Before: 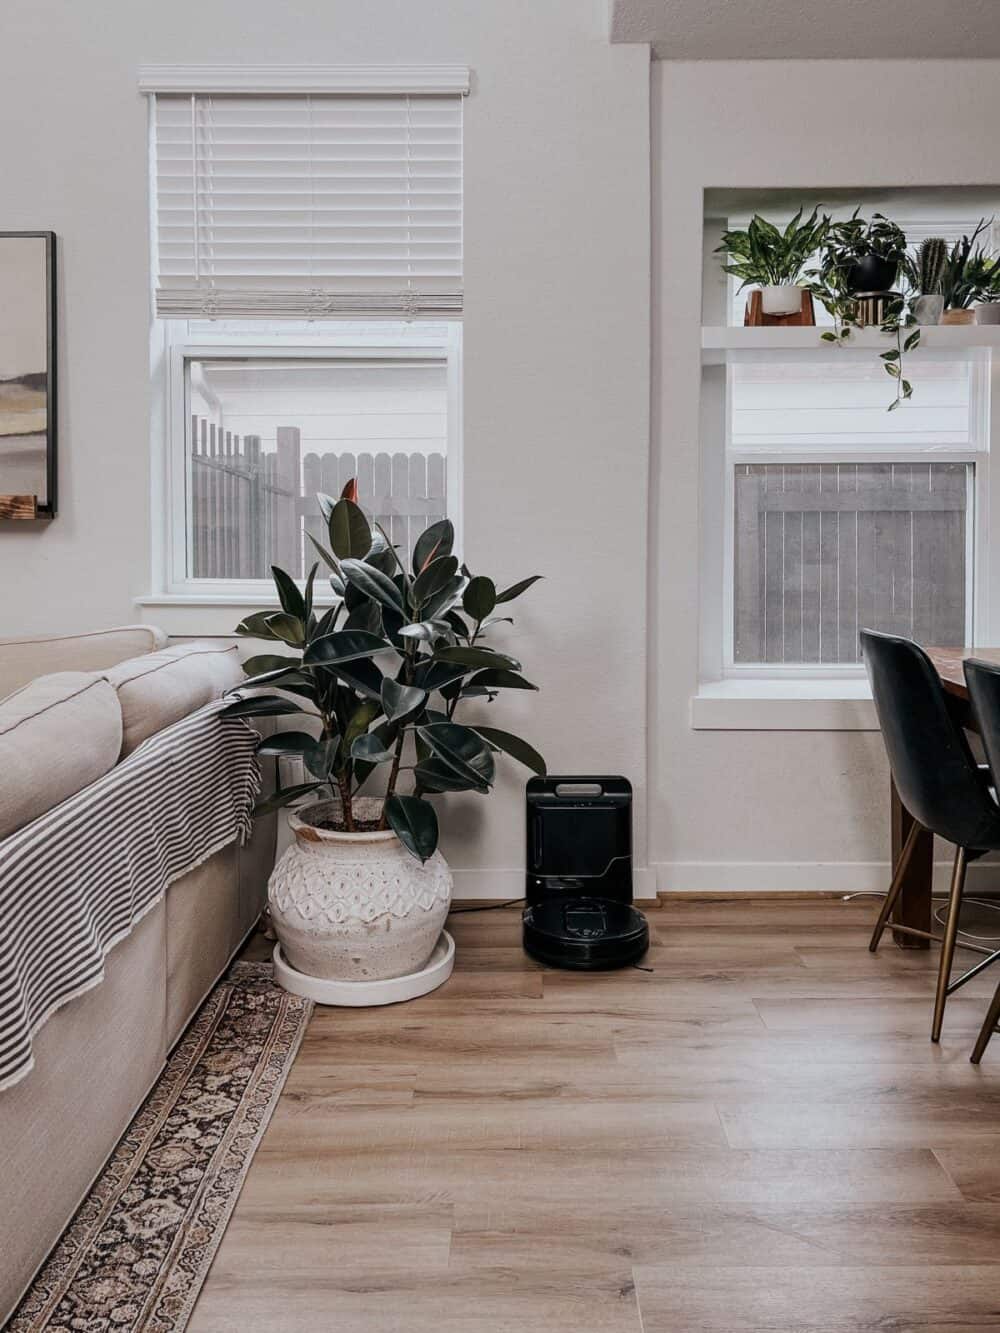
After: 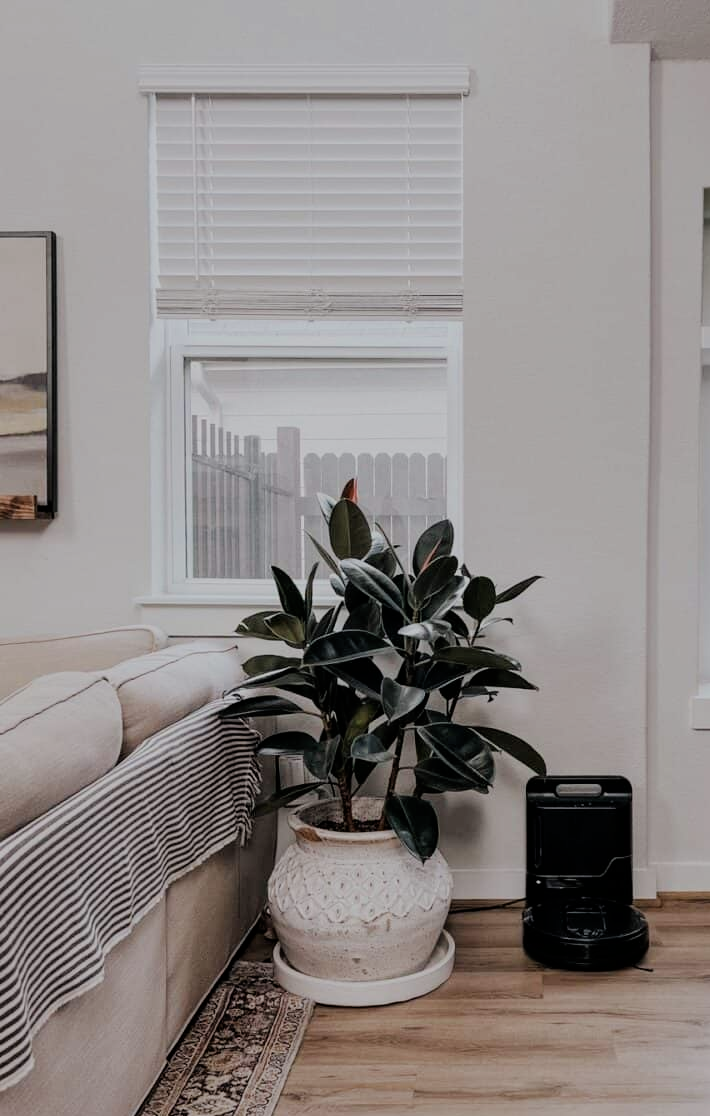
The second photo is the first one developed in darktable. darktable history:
filmic rgb: black relative exposure -7.65 EV, white relative exposure 4.56 EV, hardness 3.61, contrast 0.986
tone equalizer: on, module defaults
crop: right 28.965%, bottom 16.274%
